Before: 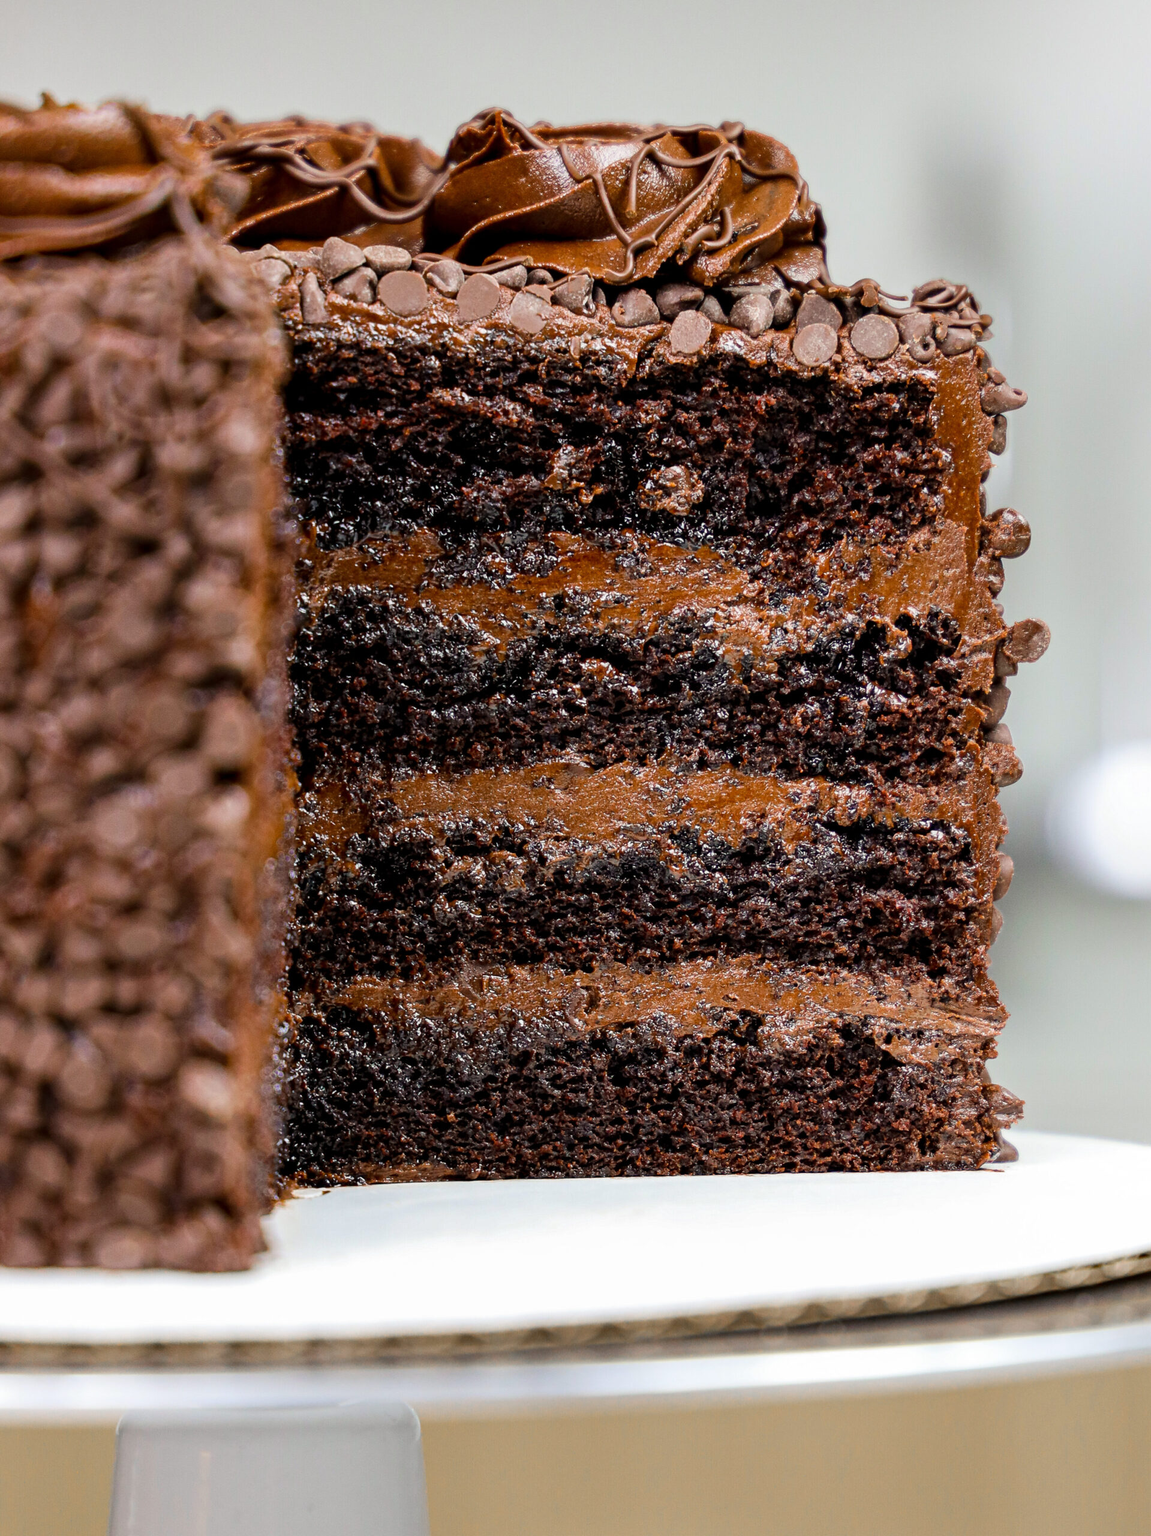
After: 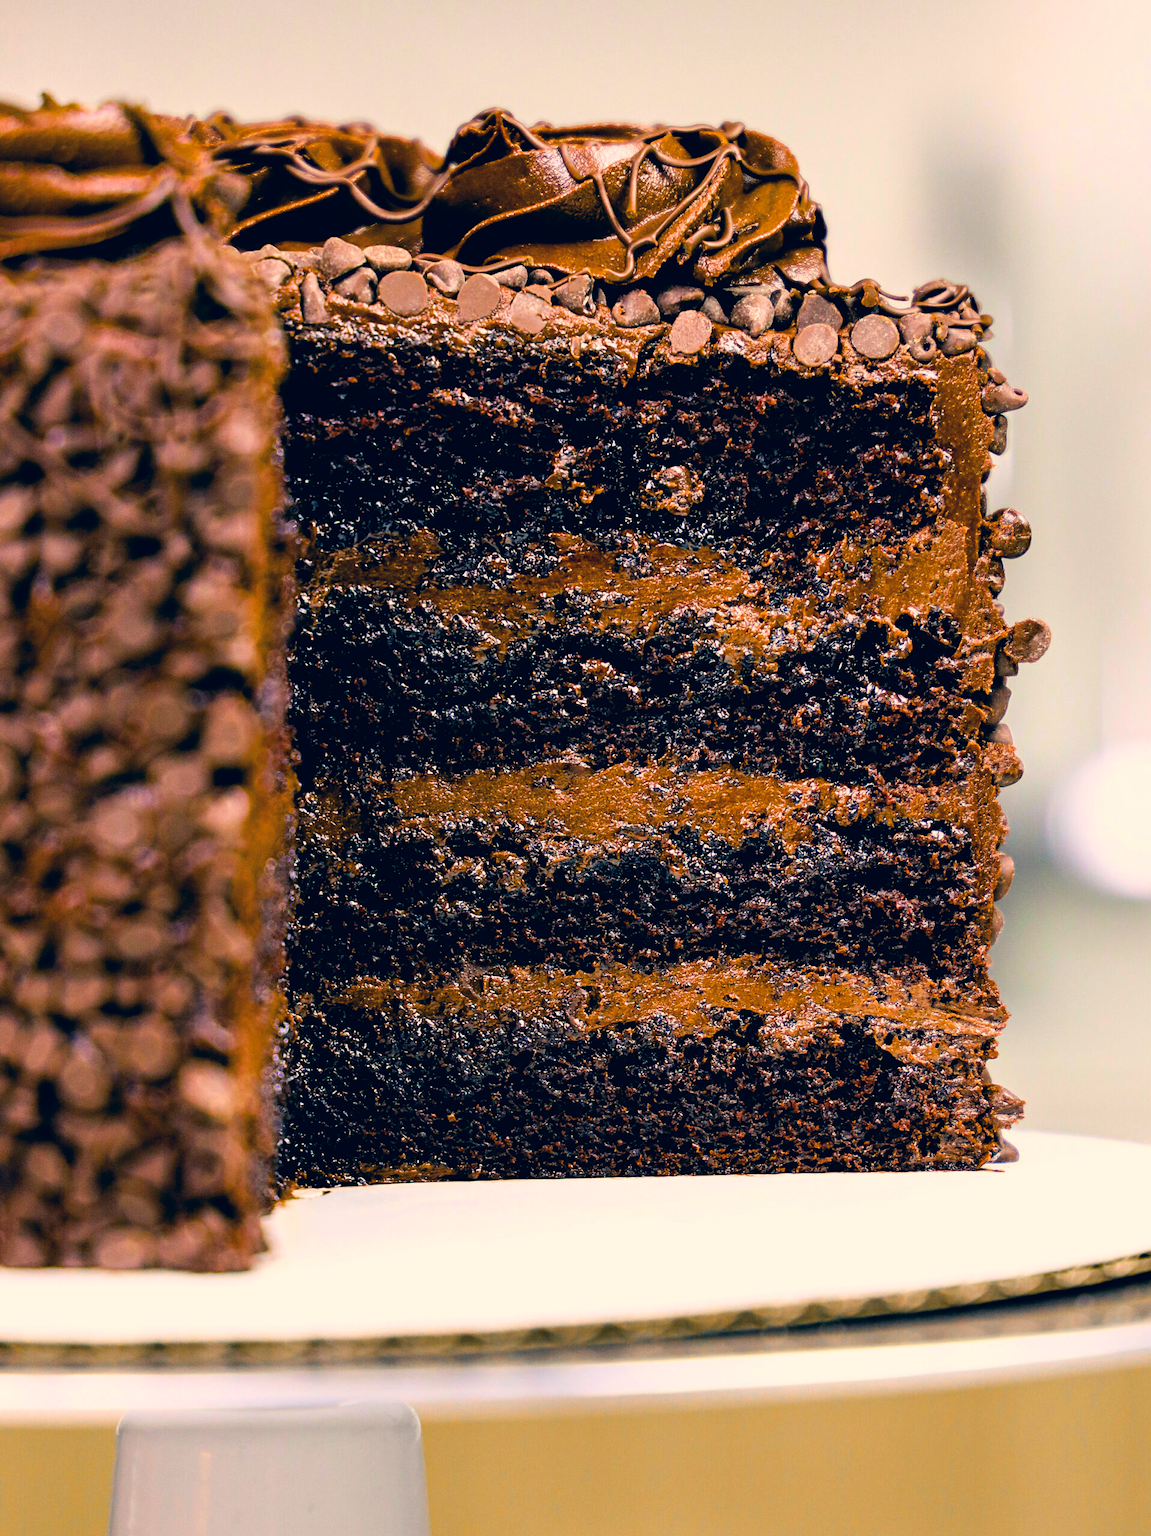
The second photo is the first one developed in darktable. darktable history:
color balance rgb: shadows lift › chroma 5.488%, shadows lift › hue 238.73°, perceptual saturation grading › global saturation 25.605%, global vibrance 50.198%
color correction: highlights a* 10.36, highlights b* 13.88, shadows a* -9.56, shadows b* -14.87
filmic rgb: black relative exposure -8.68 EV, white relative exposure 2.73 EV, target black luminance 0%, hardness 6.27, latitude 77.01%, contrast 1.329, shadows ↔ highlights balance -0.358%
